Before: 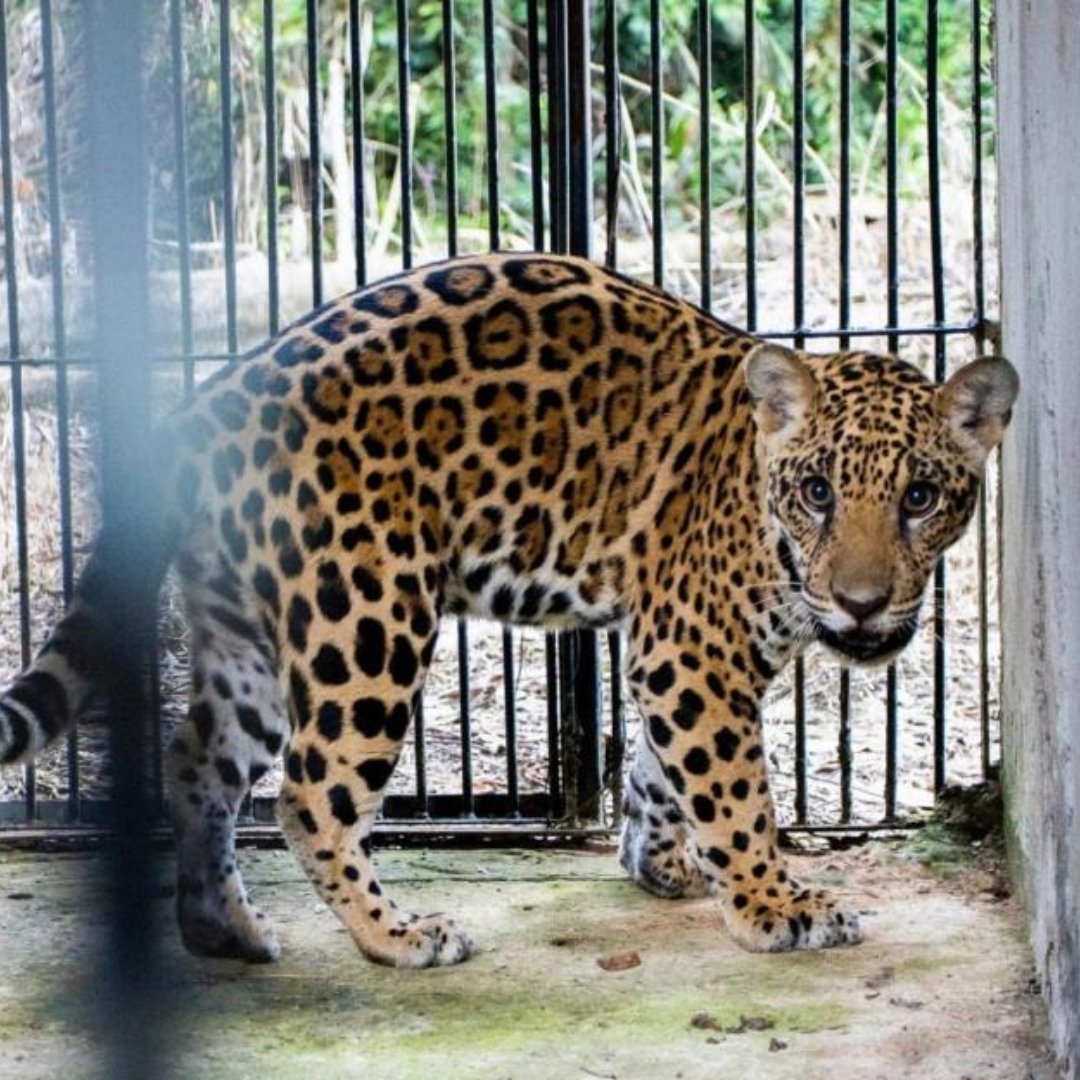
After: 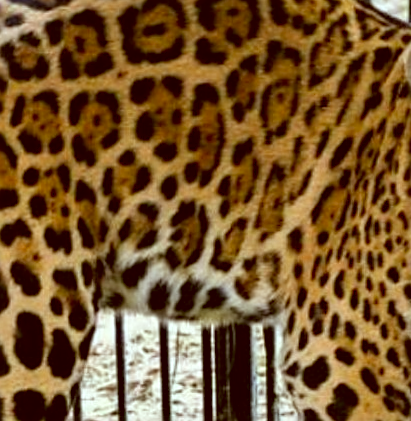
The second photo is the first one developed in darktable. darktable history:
white balance: red 0.98, blue 1.034
crop: left 30%, top 30%, right 30%, bottom 30%
sharpen: on, module defaults
levels: levels [0, 0.478, 1]
rotate and perspective: rotation 0.074°, lens shift (vertical) 0.096, lens shift (horizontal) -0.041, crop left 0.043, crop right 0.952, crop top 0.024, crop bottom 0.979
color correction: highlights a* -5.94, highlights b* 9.48, shadows a* 10.12, shadows b* 23.94
